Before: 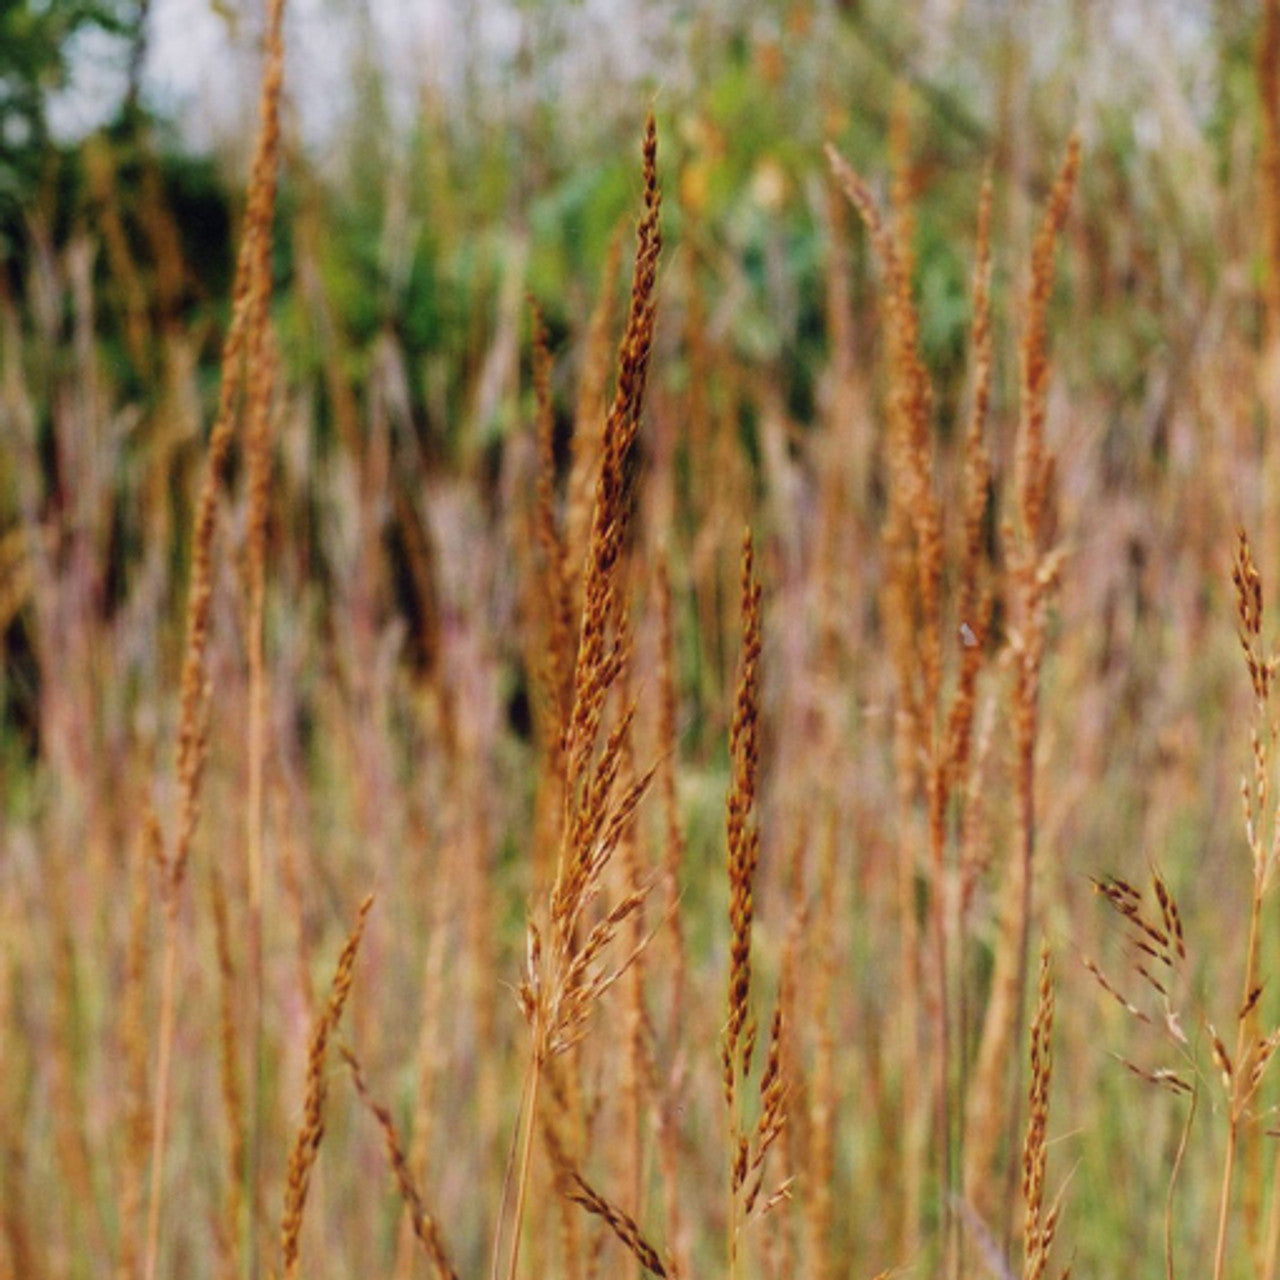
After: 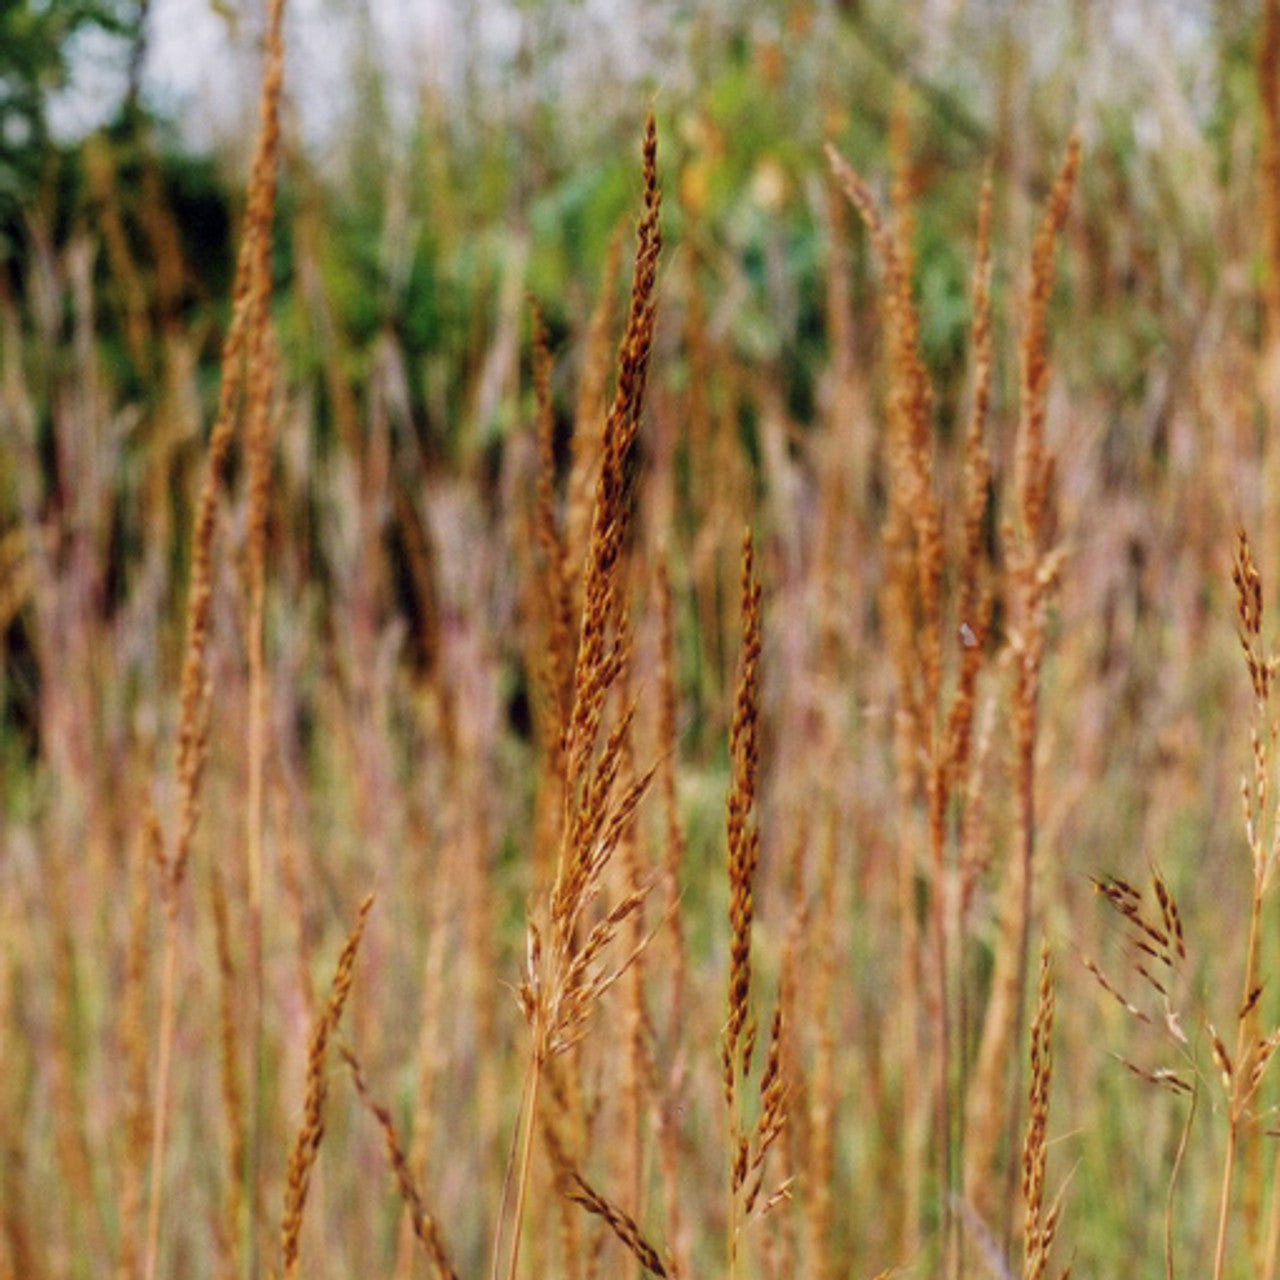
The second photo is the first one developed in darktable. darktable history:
local contrast: highlights 105%, shadows 102%, detail 119%, midtone range 0.2
